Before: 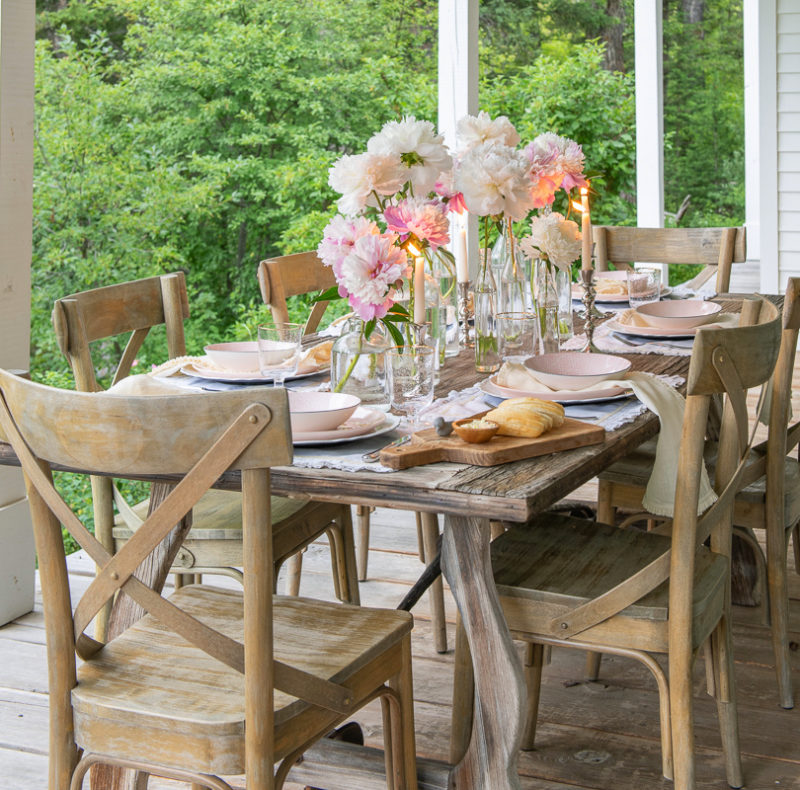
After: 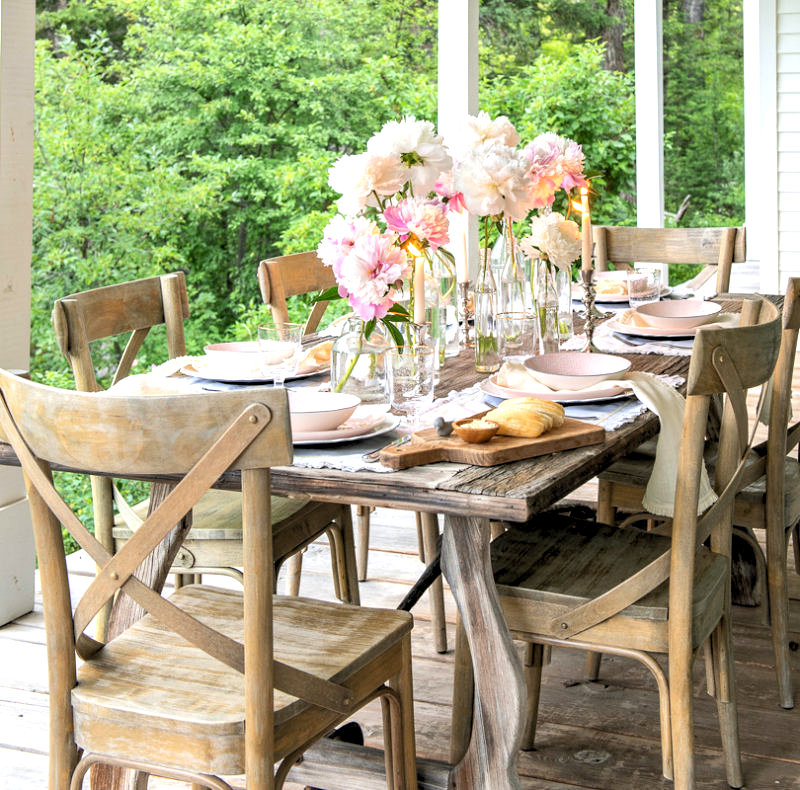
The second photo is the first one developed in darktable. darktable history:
sharpen: radius 5.325, amount 0.312, threshold 26.433
tone equalizer: -8 EV -0.417 EV, -7 EV -0.389 EV, -6 EV -0.333 EV, -5 EV -0.222 EV, -3 EV 0.222 EV, -2 EV 0.333 EV, -1 EV 0.389 EV, +0 EV 0.417 EV, edges refinement/feathering 500, mask exposure compensation -1.25 EV, preserve details no
rgb levels: levels [[0.01, 0.419, 0.839], [0, 0.5, 1], [0, 0.5, 1]]
